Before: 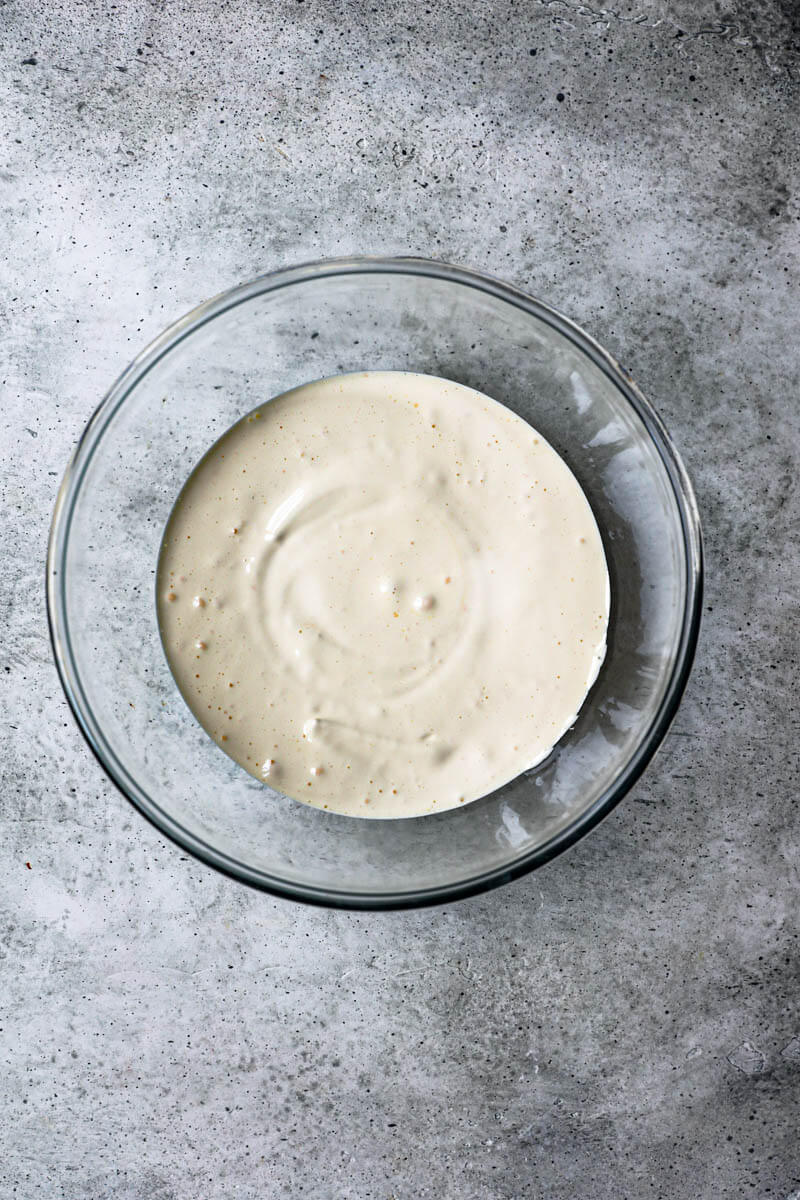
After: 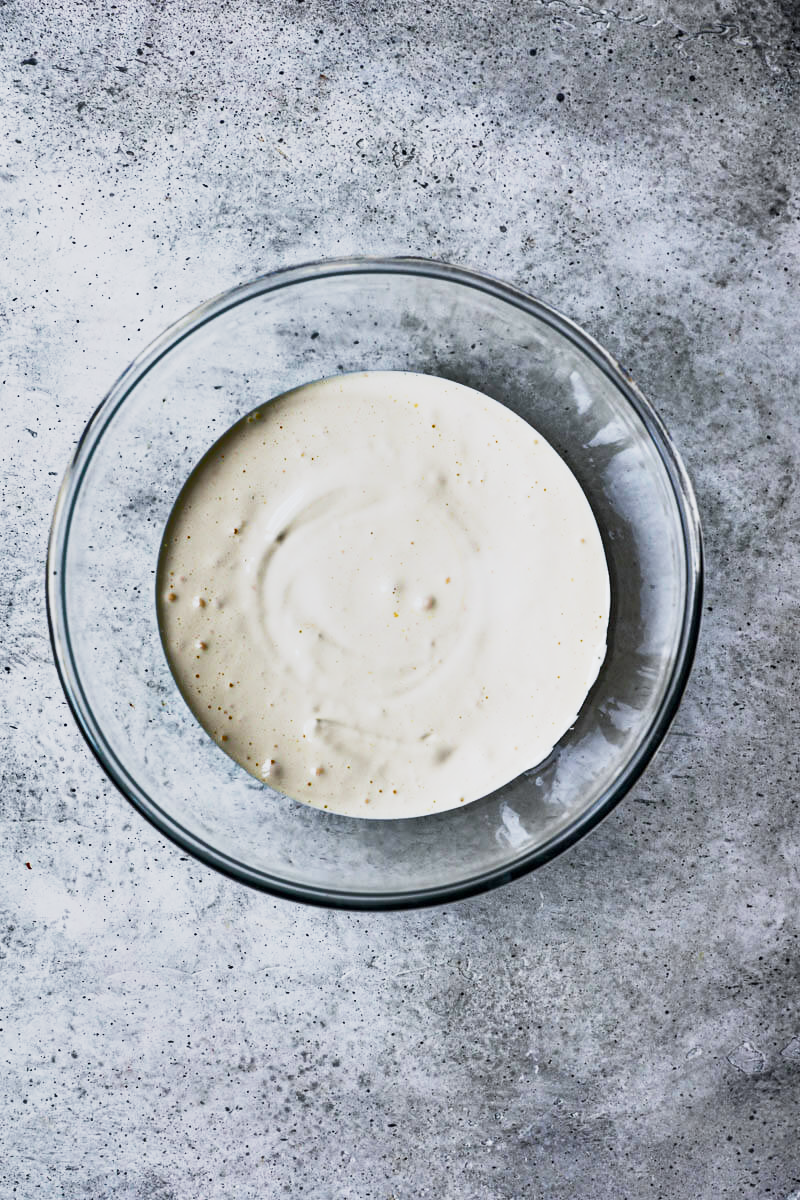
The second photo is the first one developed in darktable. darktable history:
base curve: curves: ch0 [(0, 0) (0.088, 0.125) (0.176, 0.251) (0.354, 0.501) (0.613, 0.749) (1, 0.877)], preserve colors none
white balance: red 0.983, blue 1.036
shadows and highlights: shadows color adjustment 97.66%, soften with gaussian
